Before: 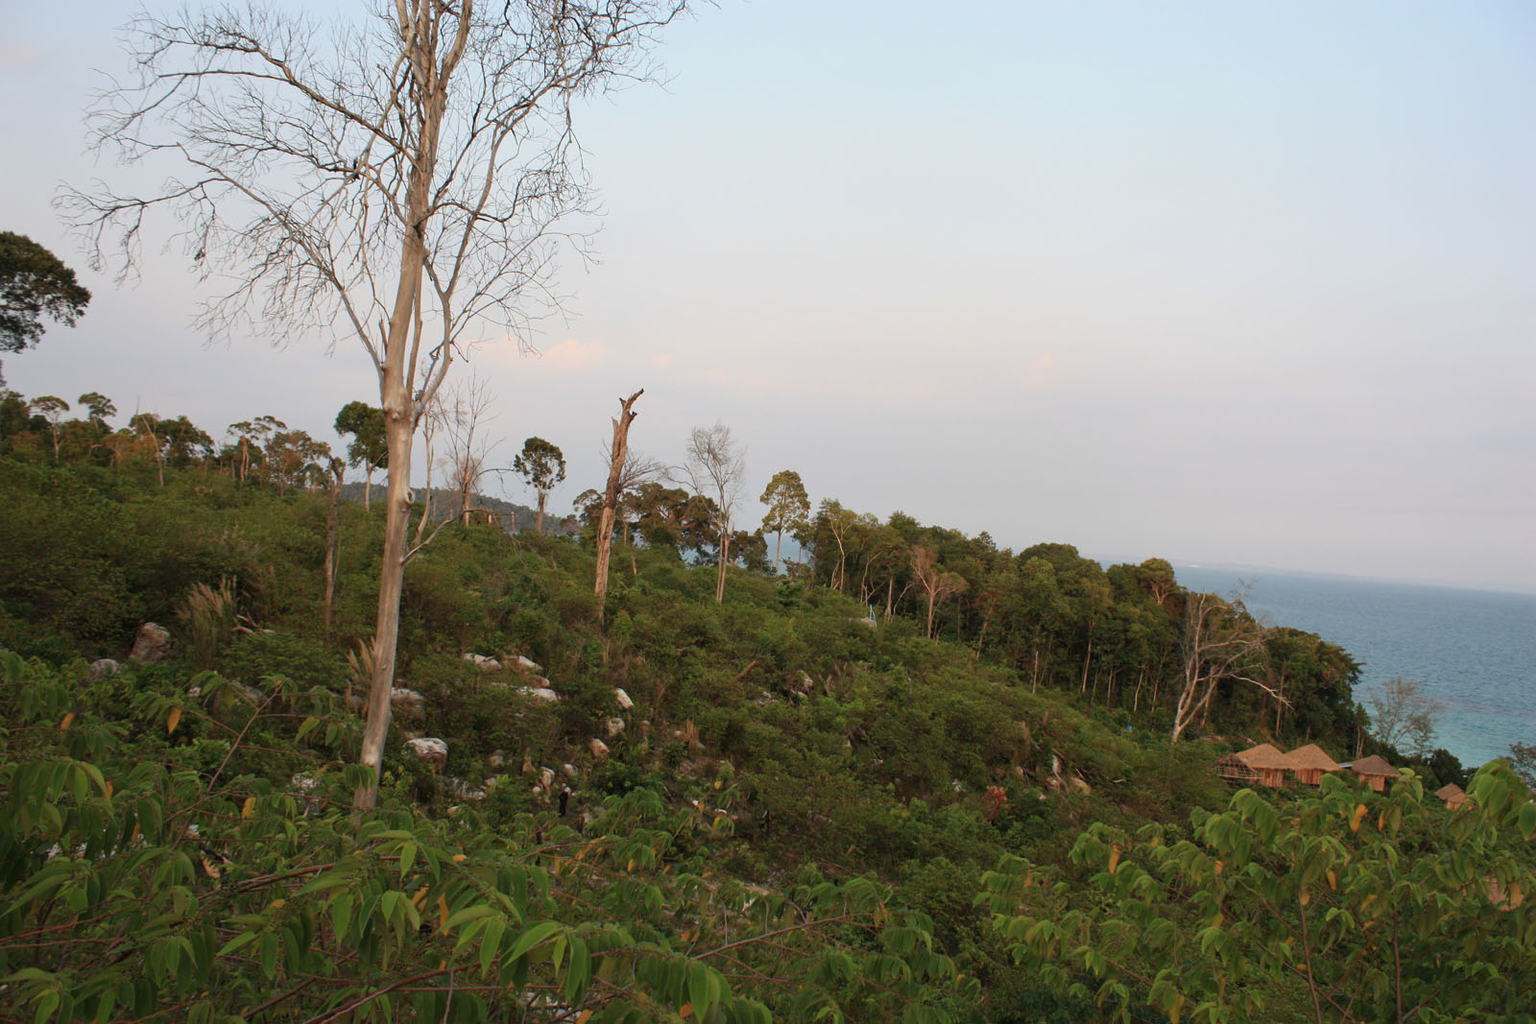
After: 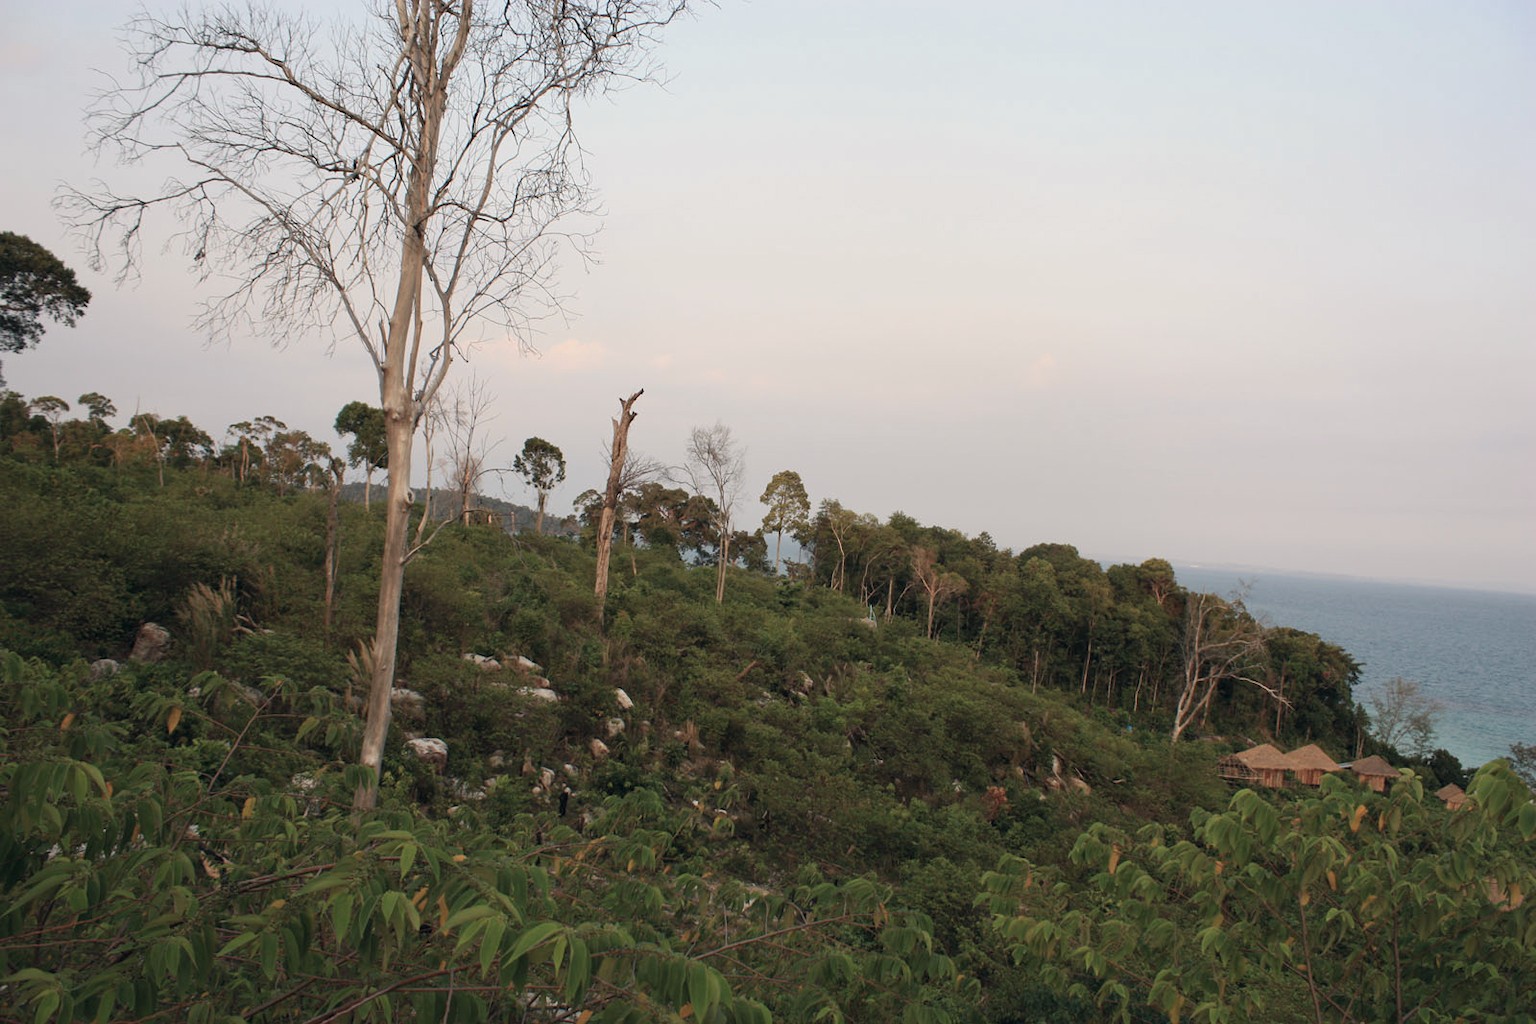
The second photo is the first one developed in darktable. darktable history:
color correction: highlights a* 2.79, highlights b* 5.02, shadows a* -1.78, shadows b* -4.97, saturation 0.768
